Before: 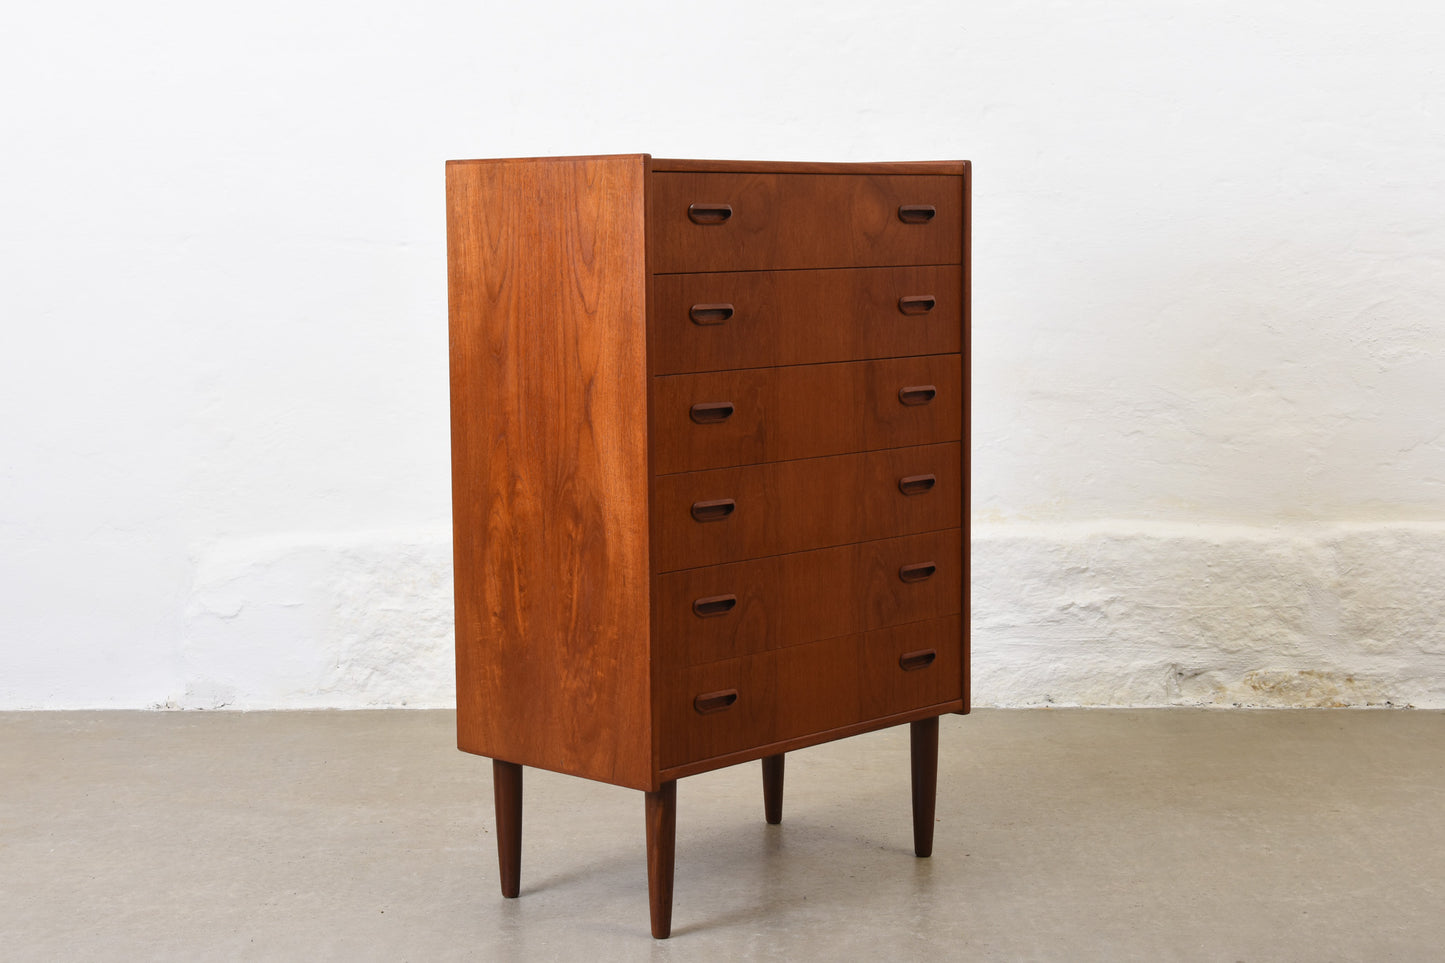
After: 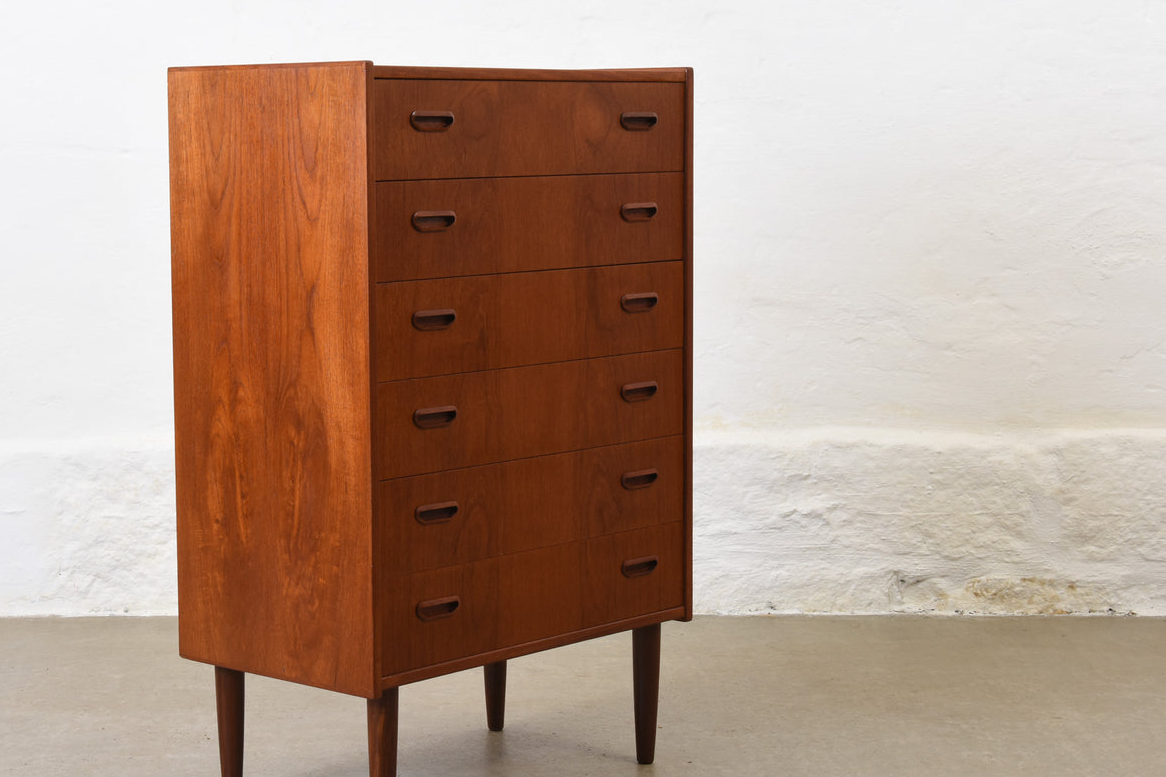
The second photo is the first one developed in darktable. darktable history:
crop: left 19.286%, top 9.689%, right 0%, bottom 9.562%
